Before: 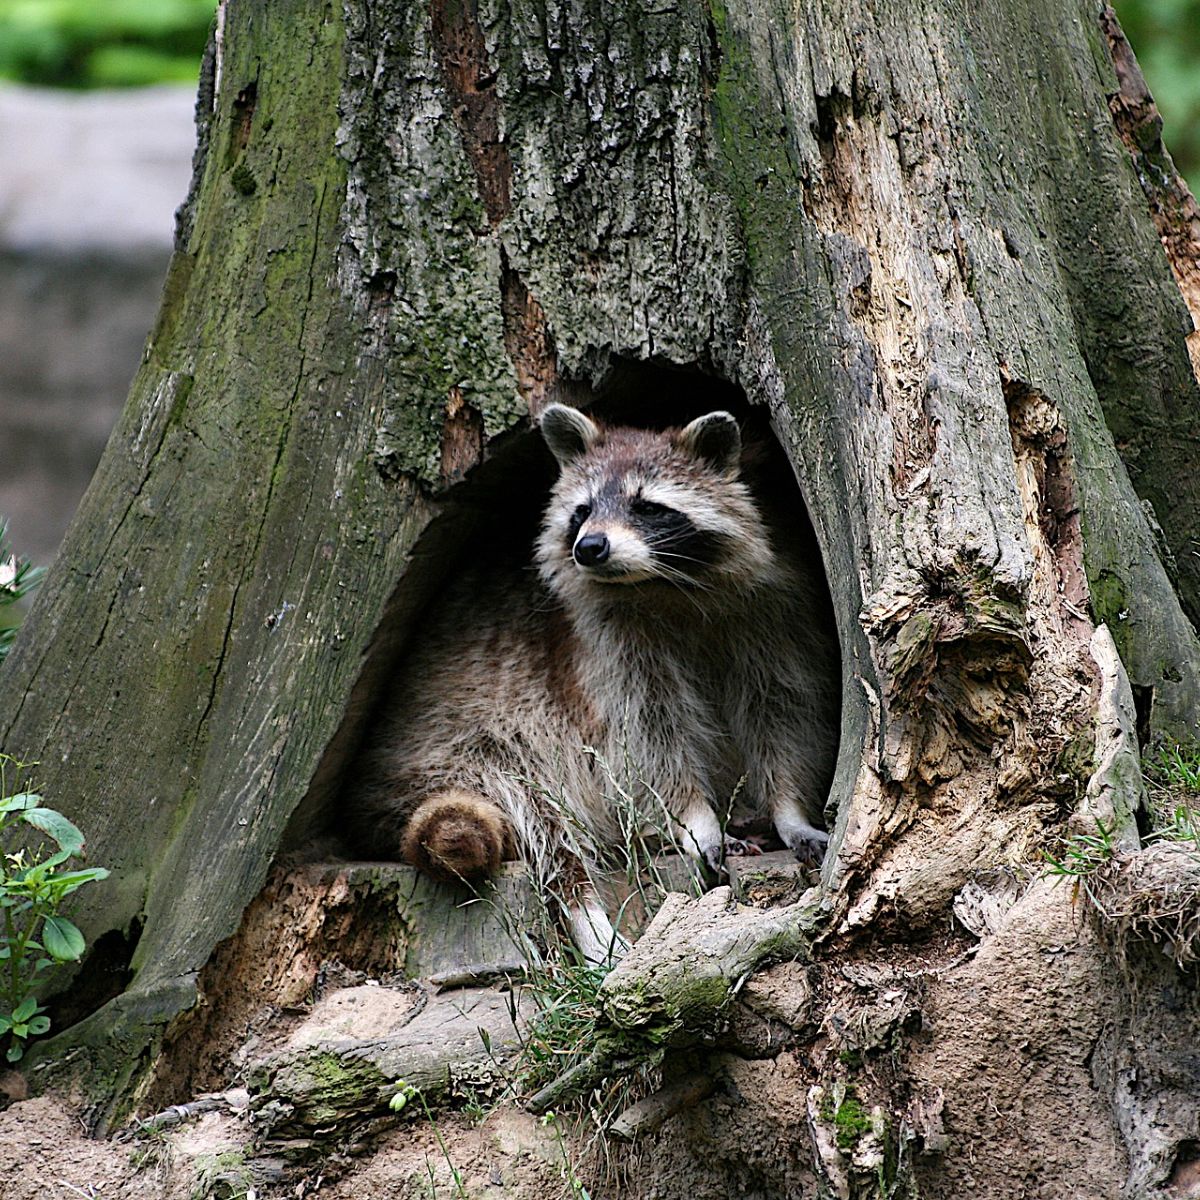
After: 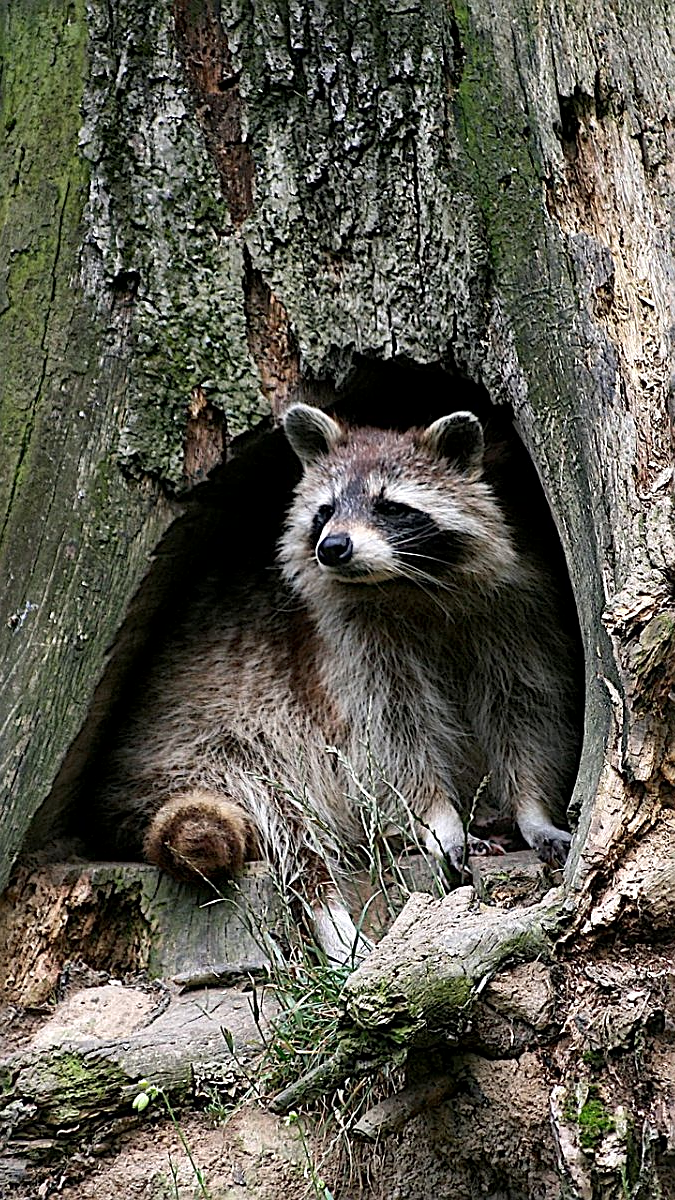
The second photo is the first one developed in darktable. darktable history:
local contrast: mode bilateral grid, contrast 20, coarseness 50, detail 132%, midtone range 0.2
sharpen: on, module defaults
crop: left 21.496%, right 22.254%
